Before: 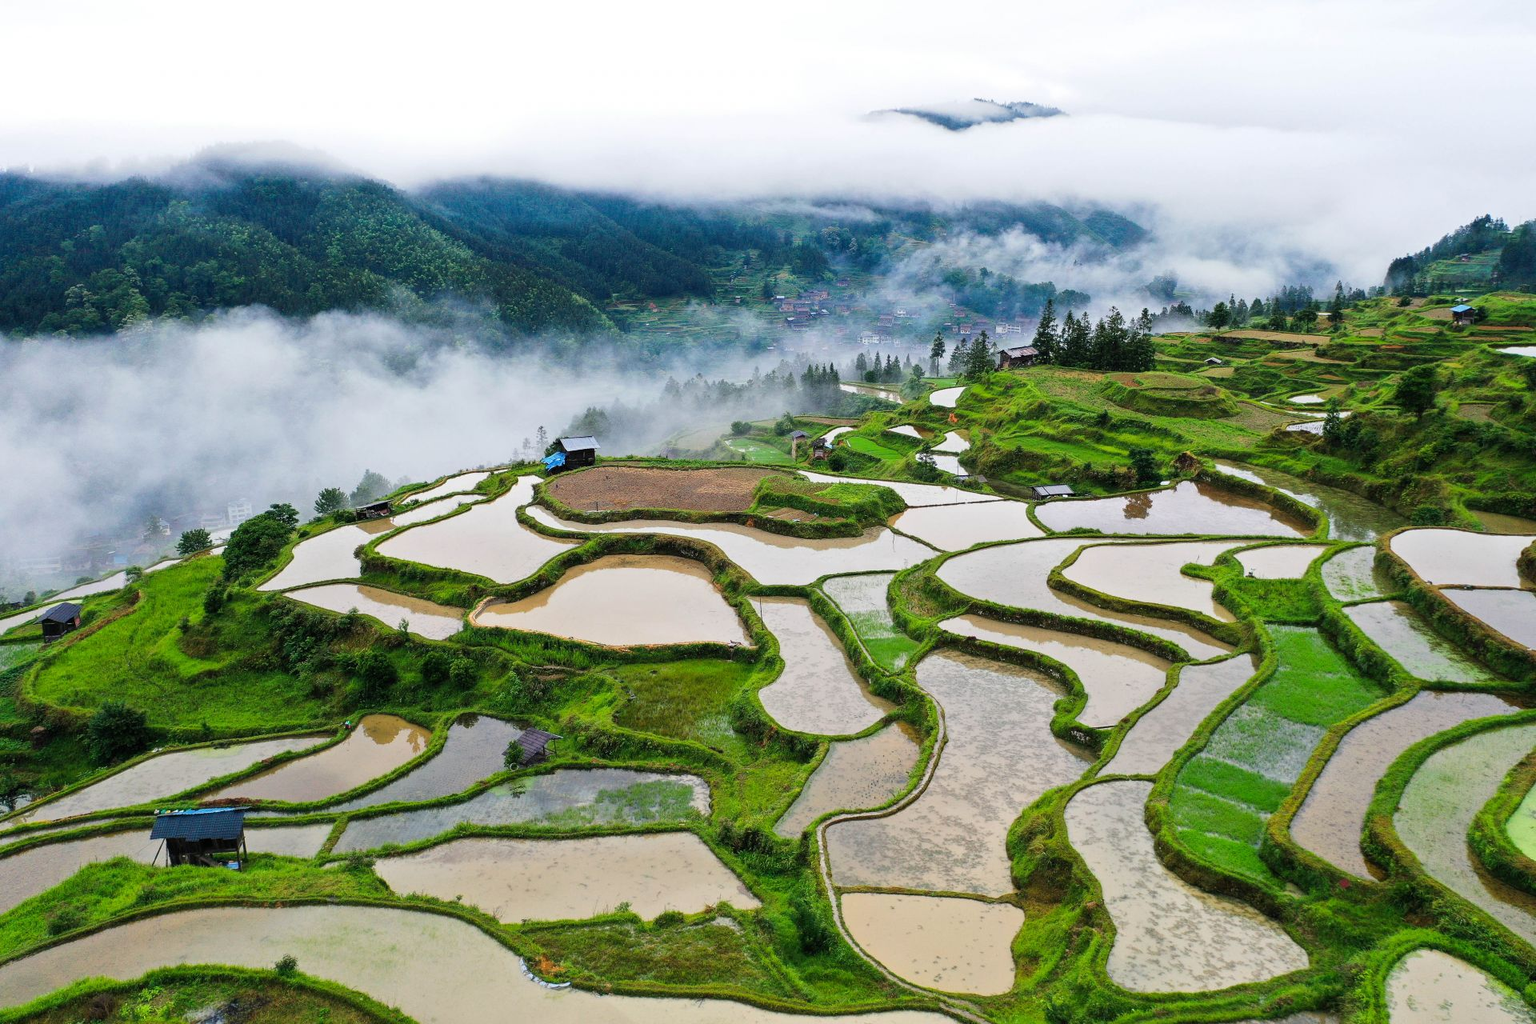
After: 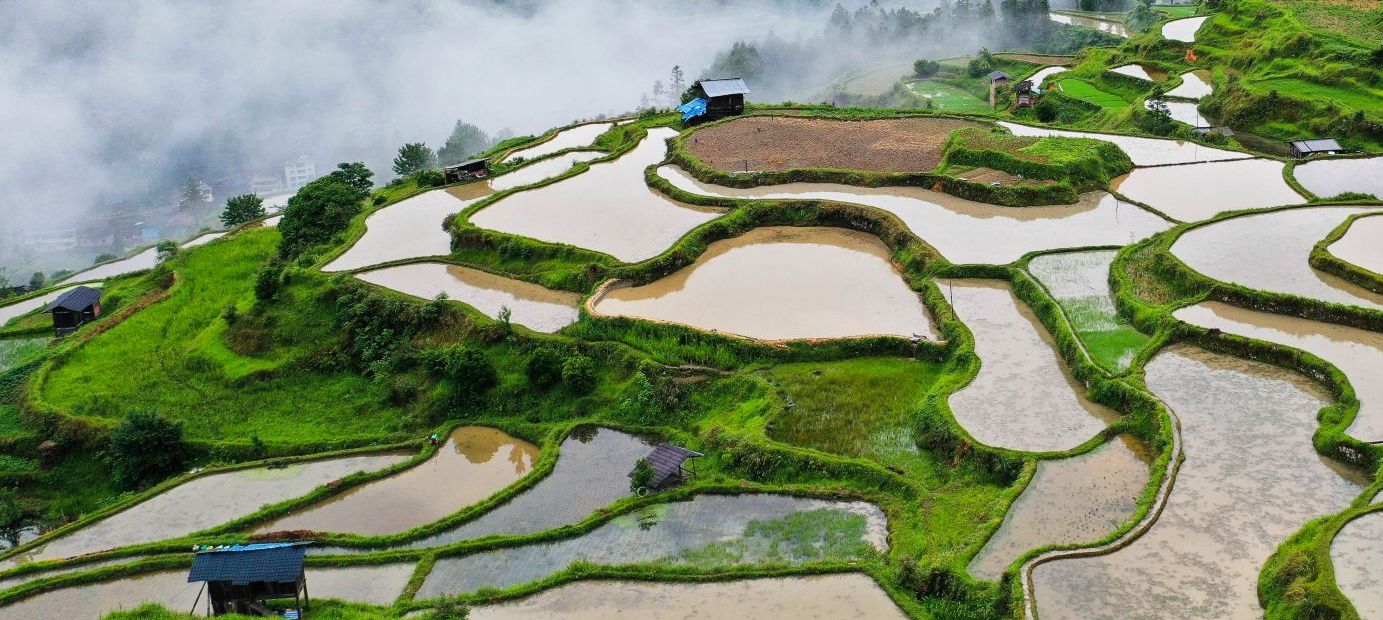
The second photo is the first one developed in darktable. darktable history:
exposure: compensate highlight preservation false
crop: top 36.498%, right 27.964%, bottom 14.995%
